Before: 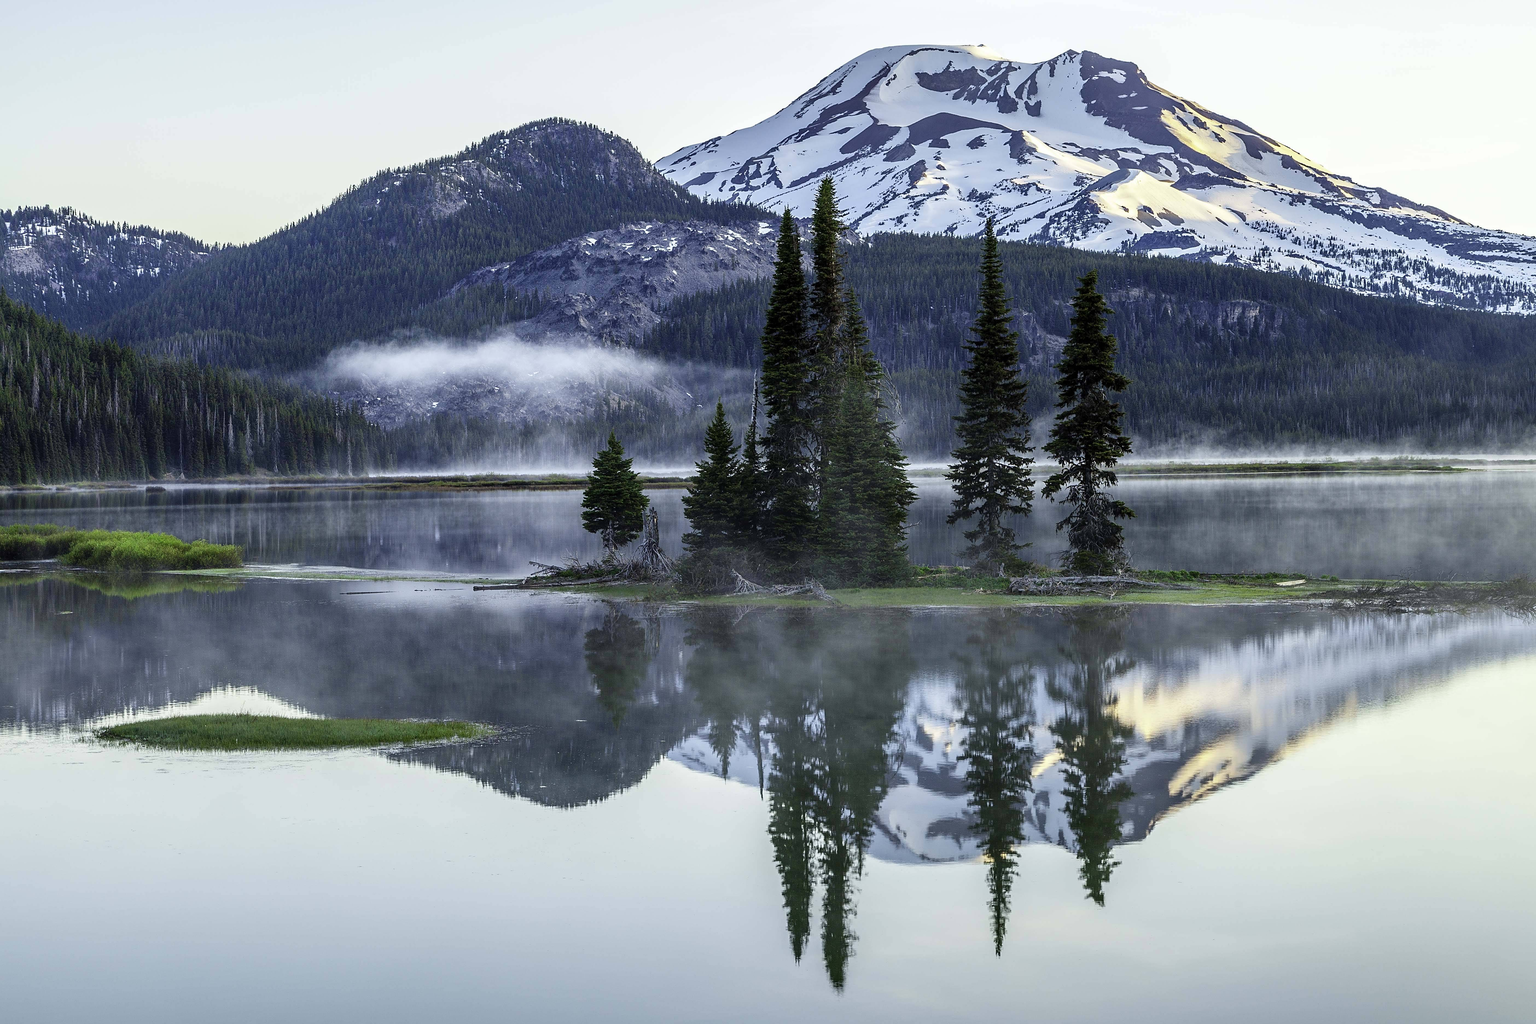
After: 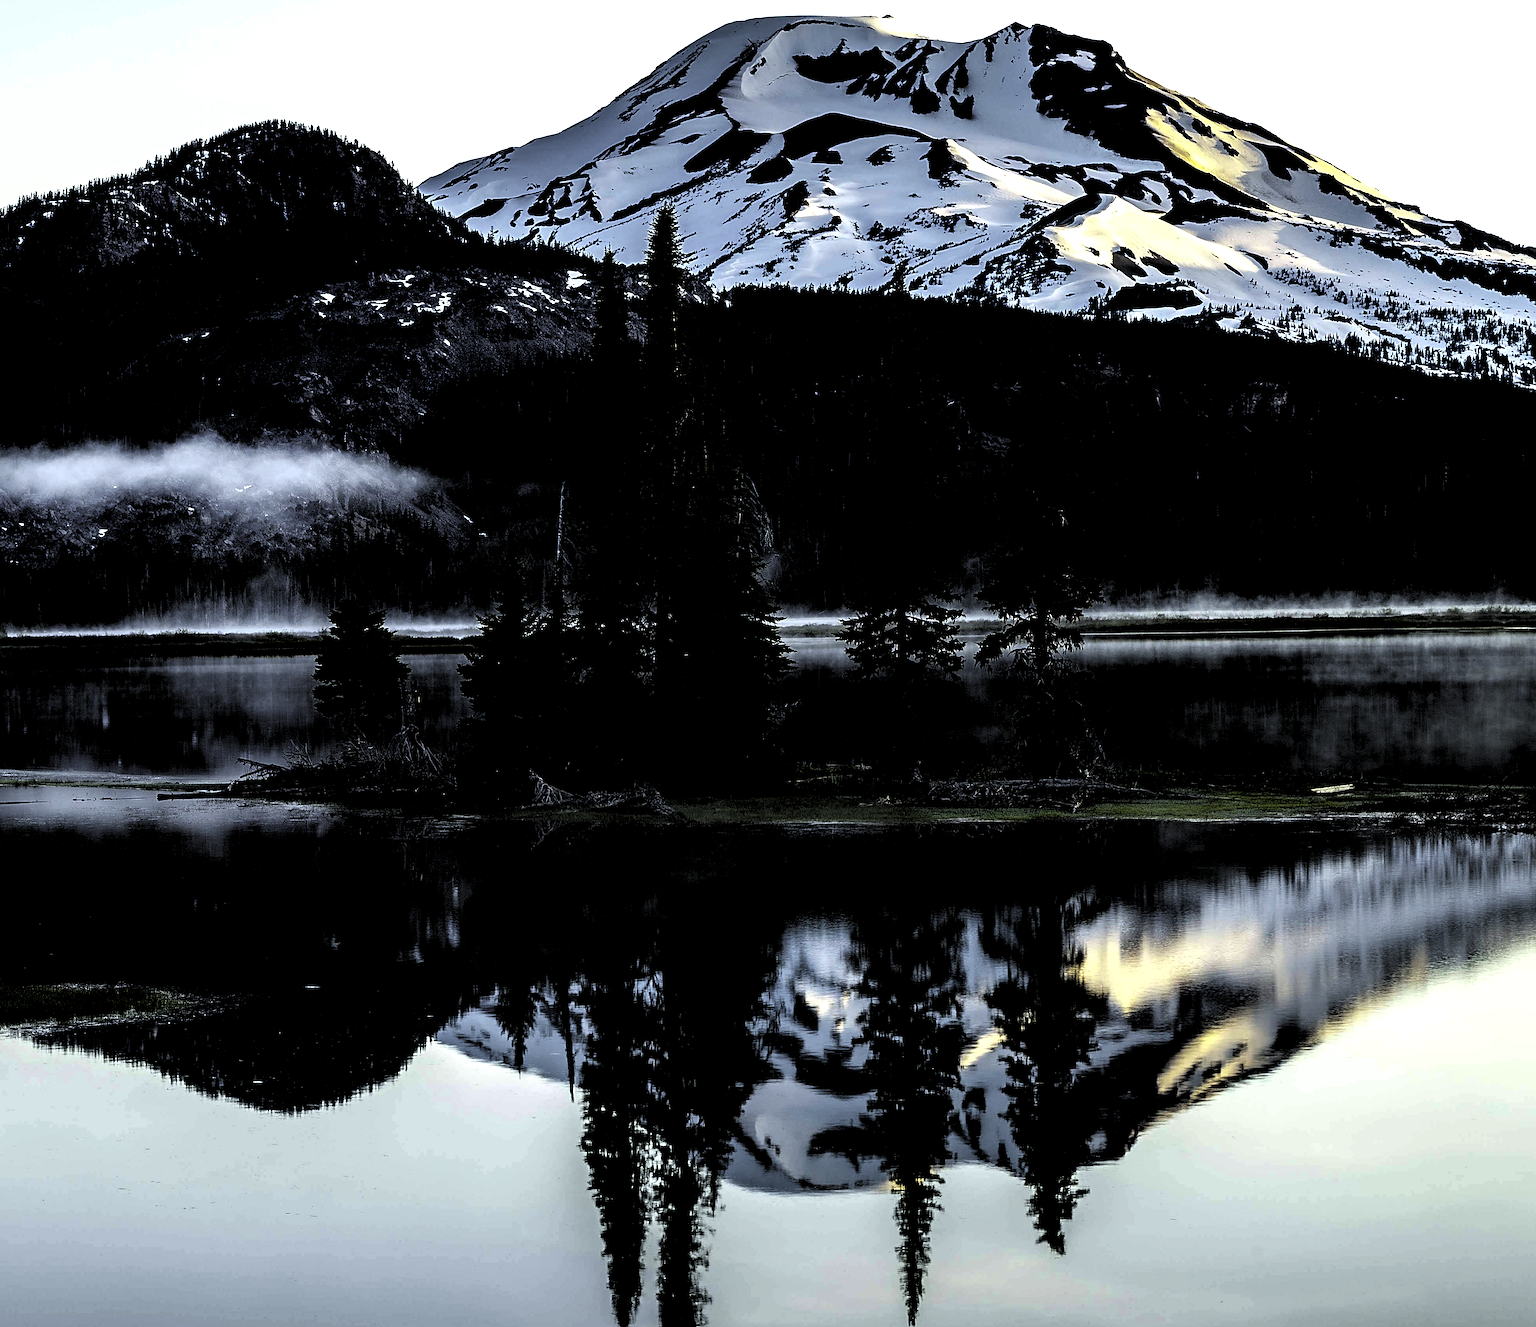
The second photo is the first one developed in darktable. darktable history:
levels: levels [0.514, 0.759, 1]
color balance rgb: global offset › luminance 0.738%, perceptual saturation grading › global saturation 28.886%, perceptual saturation grading › mid-tones 11.972%, perceptual saturation grading › shadows 10.221%, perceptual brilliance grading › mid-tones 11.046%, perceptual brilliance grading › shadows 14.868%, global vibrance 30.288%, contrast 10.648%
crop and rotate: left 23.717%, top 3.345%, right 6.7%, bottom 6.448%
